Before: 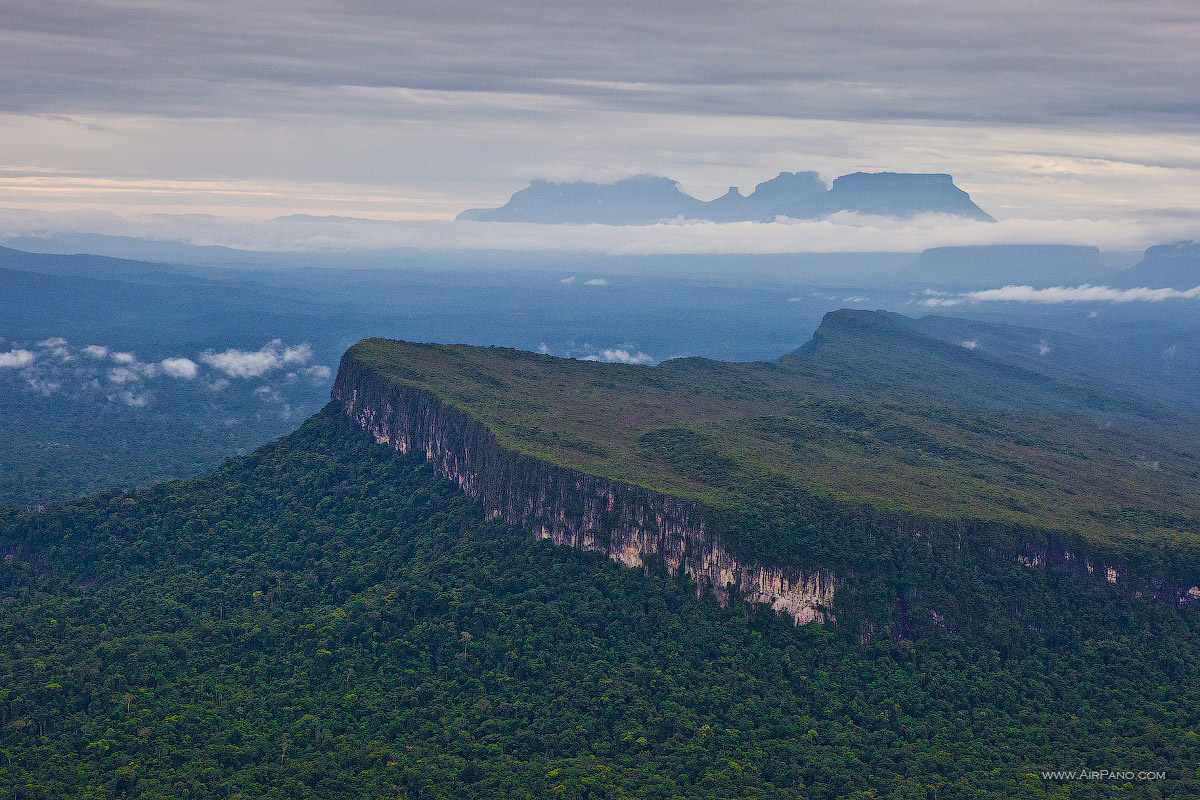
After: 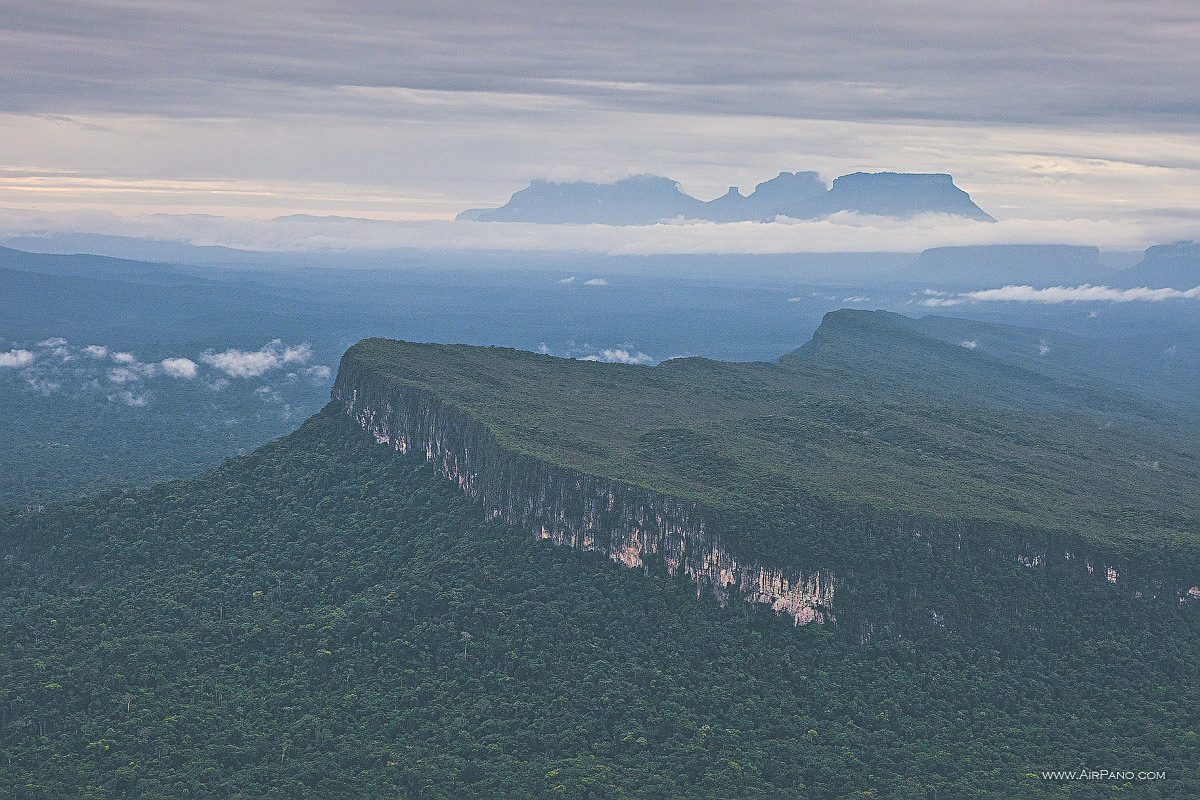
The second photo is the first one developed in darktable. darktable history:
exposure: black level correction -0.041, exposure 0.064 EV, compensate highlight preservation false
split-toning: shadows › hue 205.2°, shadows › saturation 0.29, highlights › hue 50.4°, highlights › saturation 0.38, balance -49.9
sharpen: on, module defaults
